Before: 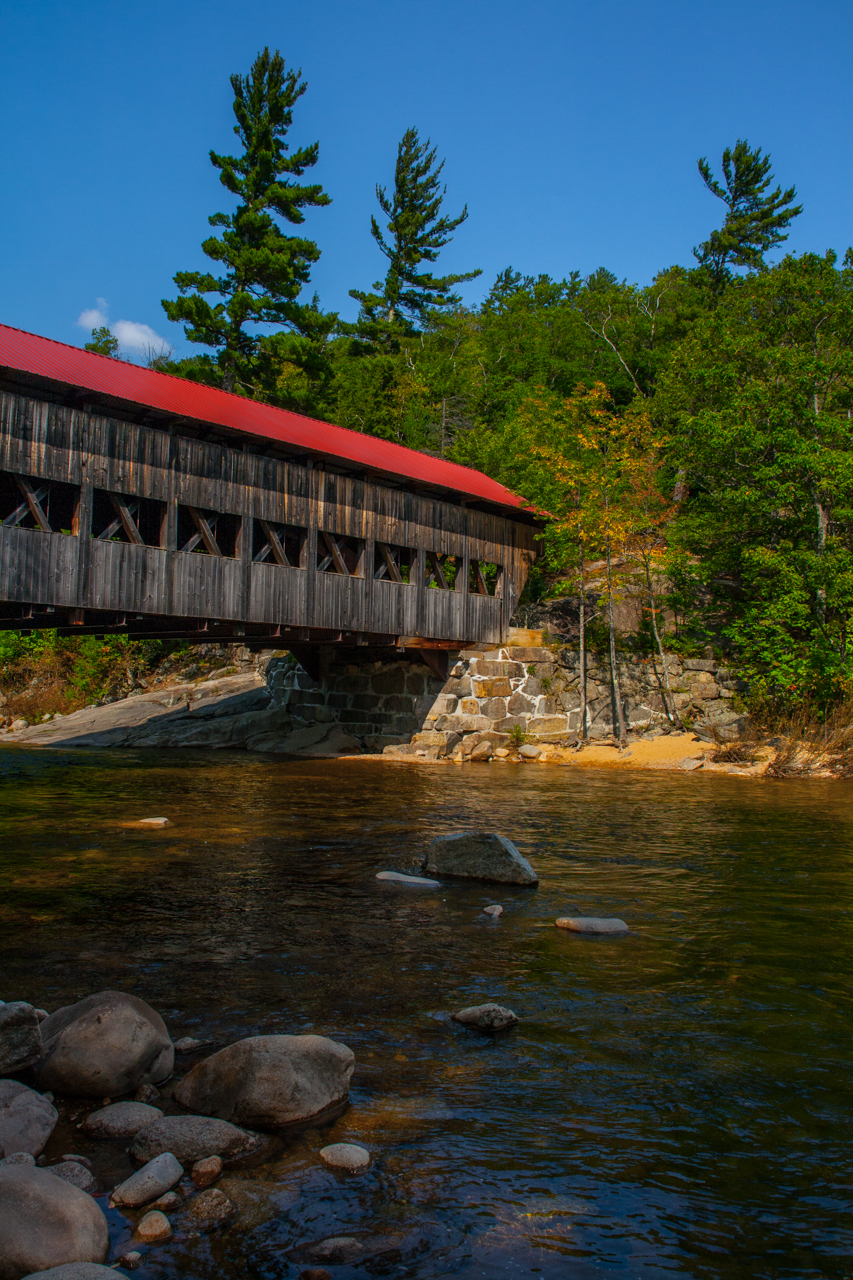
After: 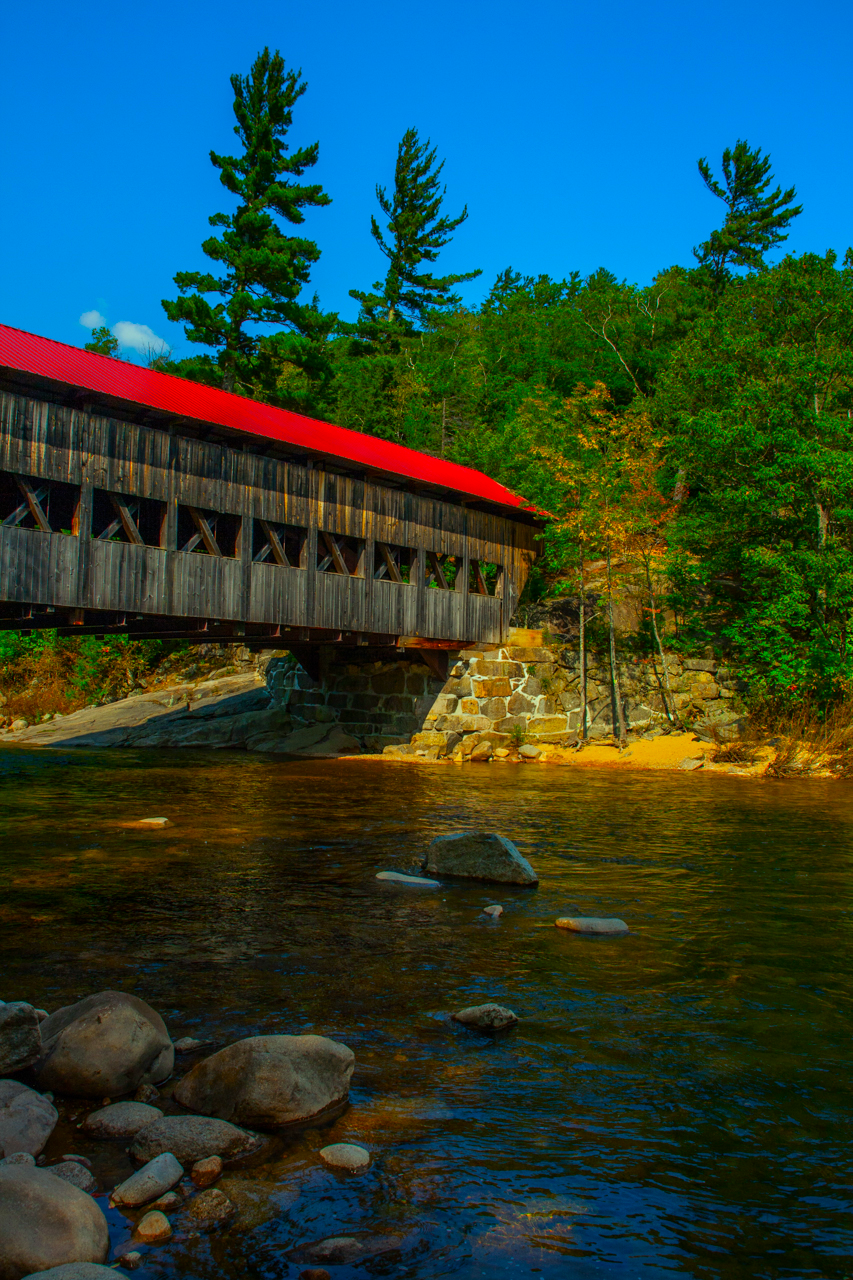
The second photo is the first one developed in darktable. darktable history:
color correction: highlights a* -10.76, highlights b* 9.83, saturation 1.71
color zones: curves: ch0 [(0, 0.5) (0.143, 0.52) (0.286, 0.5) (0.429, 0.5) (0.571, 0.5) (0.714, 0.5) (0.857, 0.5) (1, 0.5)]; ch1 [(0, 0.489) (0.155, 0.45) (0.286, 0.466) (0.429, 0.5) (0.571, 0.5) (0.714, 0.5) (0.857, 0.5) (1, 0.489)]
